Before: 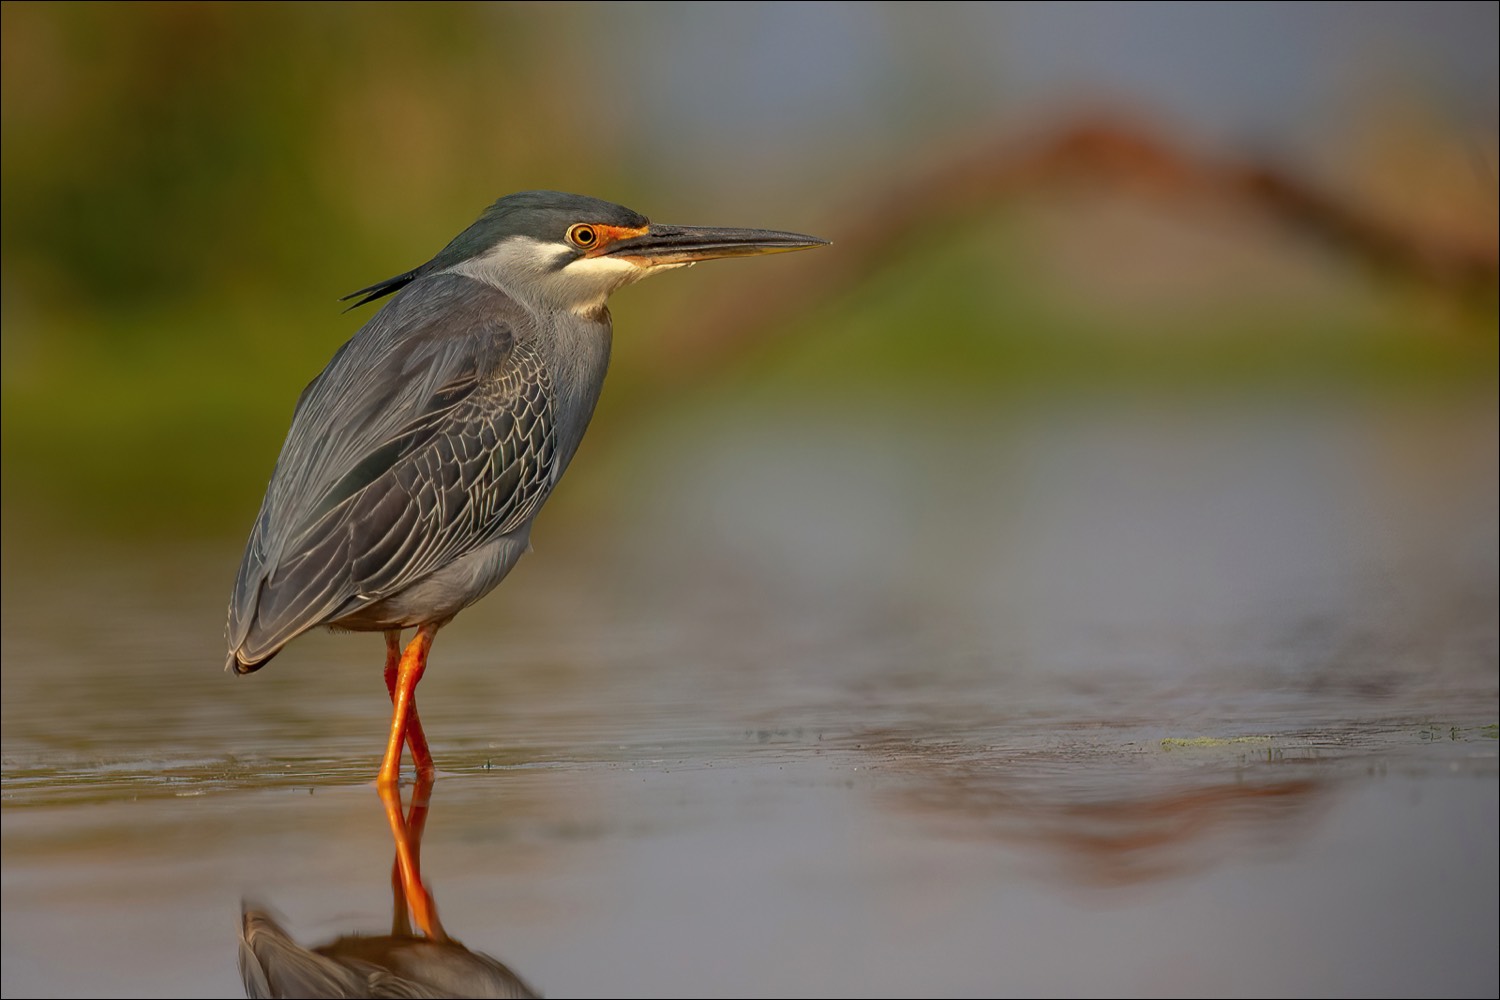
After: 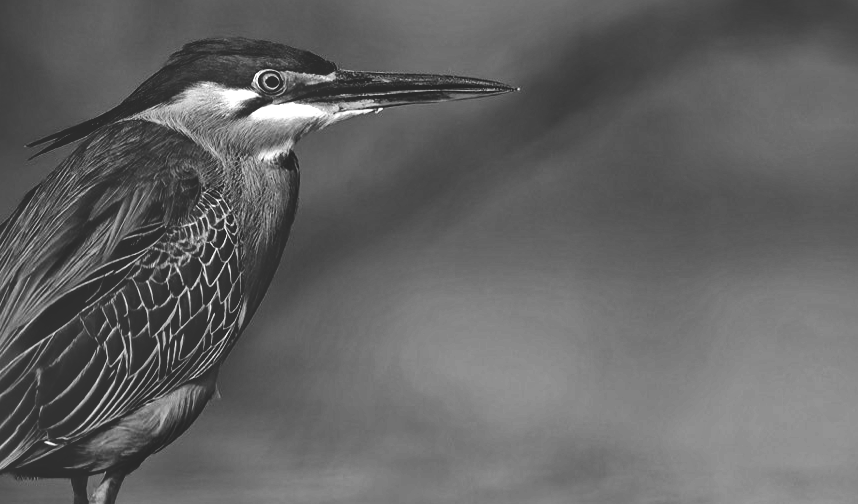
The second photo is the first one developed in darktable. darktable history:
crop: left 20.932%, top 15.471%, right 21.848%, bottom 34.081%
local contrast: mode bilateral grid, contrast 20, coarseness 19, detail 163%, midtone range 0.2
base curve: curves: ch0 [(0, 0.036) (0.083, 0.04) (0.804, 1)], preserve colors none
monochrome: on, module defaults
color balance: mode lift, gamma, gain (sRGB), lift [0.997, 0.979, 1.021, 1.011], gamma [1, 1.084, 0.916, 0.998], gain [1, 0.87, 1.13, 1.101], contrast 4.55%, contrast fulcrum 38.24%, output saturation 104.09%
